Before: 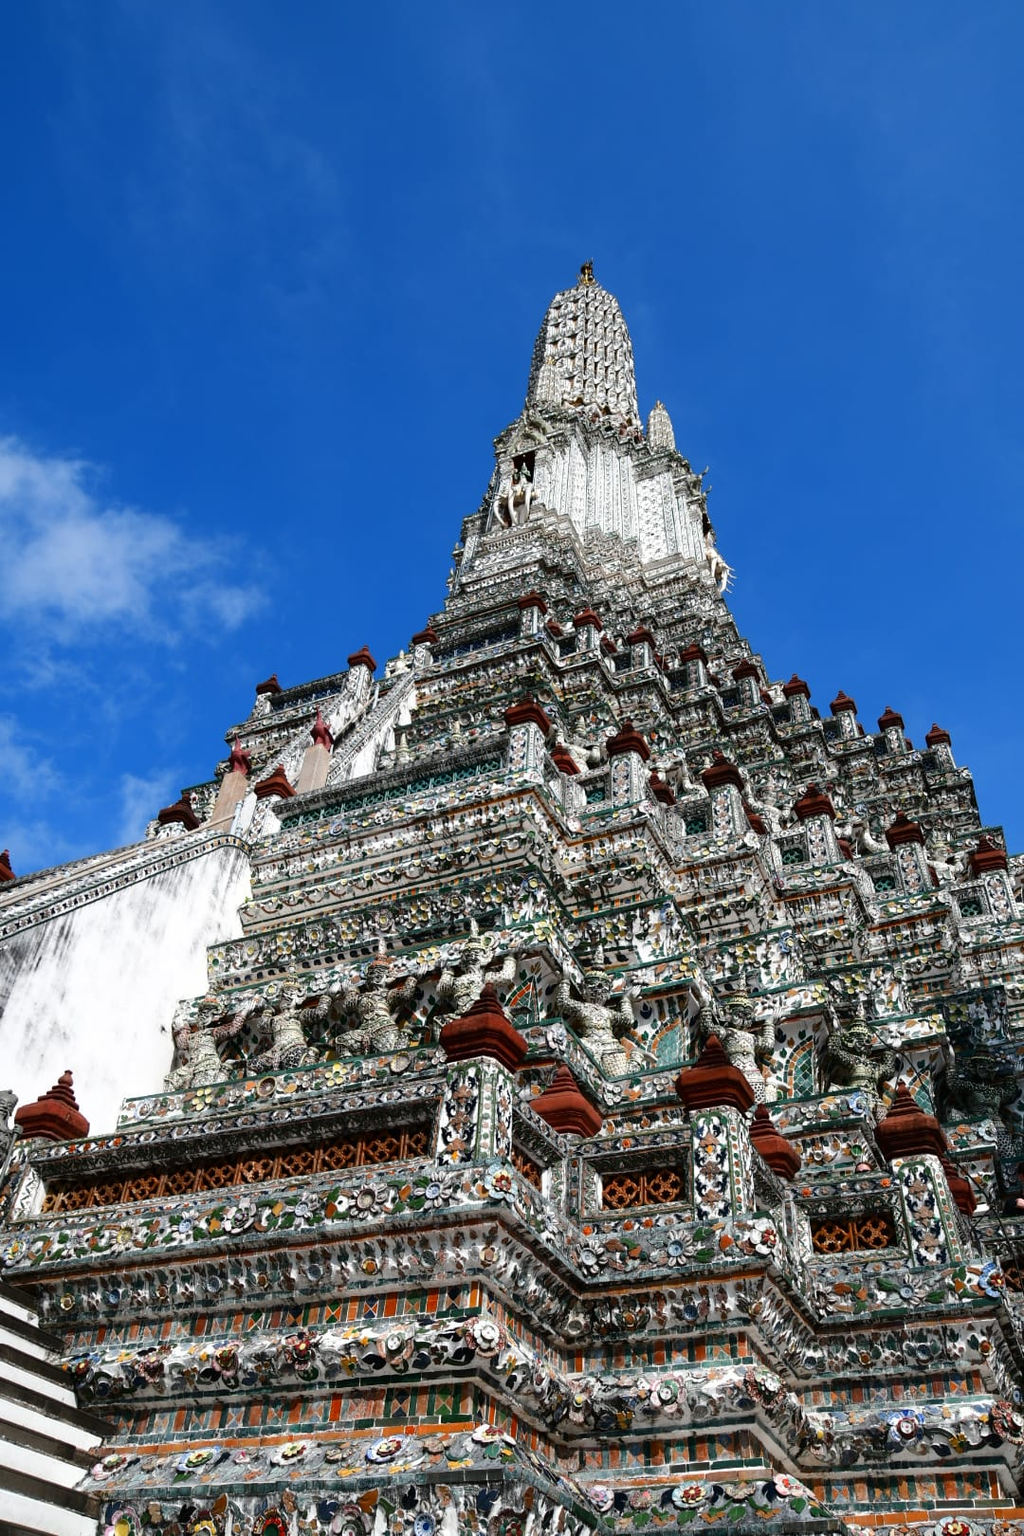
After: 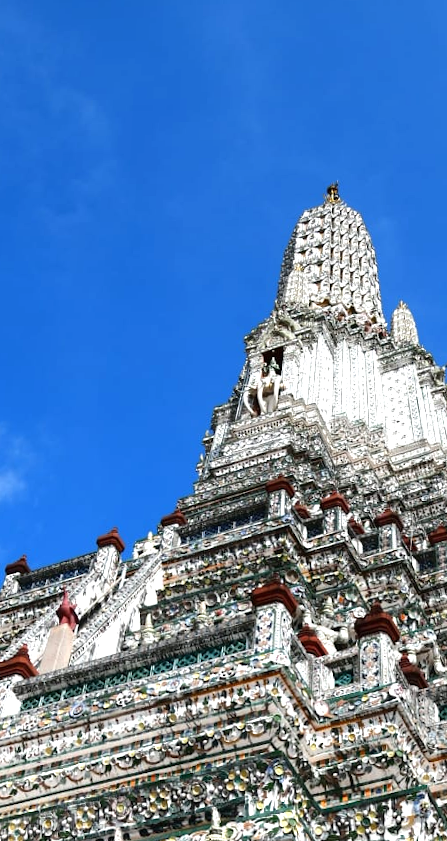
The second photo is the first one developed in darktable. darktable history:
exposure: black level correction 0, exposure 0.6 EV, compensate exposure bias true, compensate highlight preservation false
crop: left 19.556%, right 30.401%, bottom 46.458%
rotate and perspective: rotation 0.72°, lens shift (vertical) -0.352, lens shift (horizontal) -0.051, crop left 0.152, crop right 0.859, crop top 0.019, crop bottom 0.964
